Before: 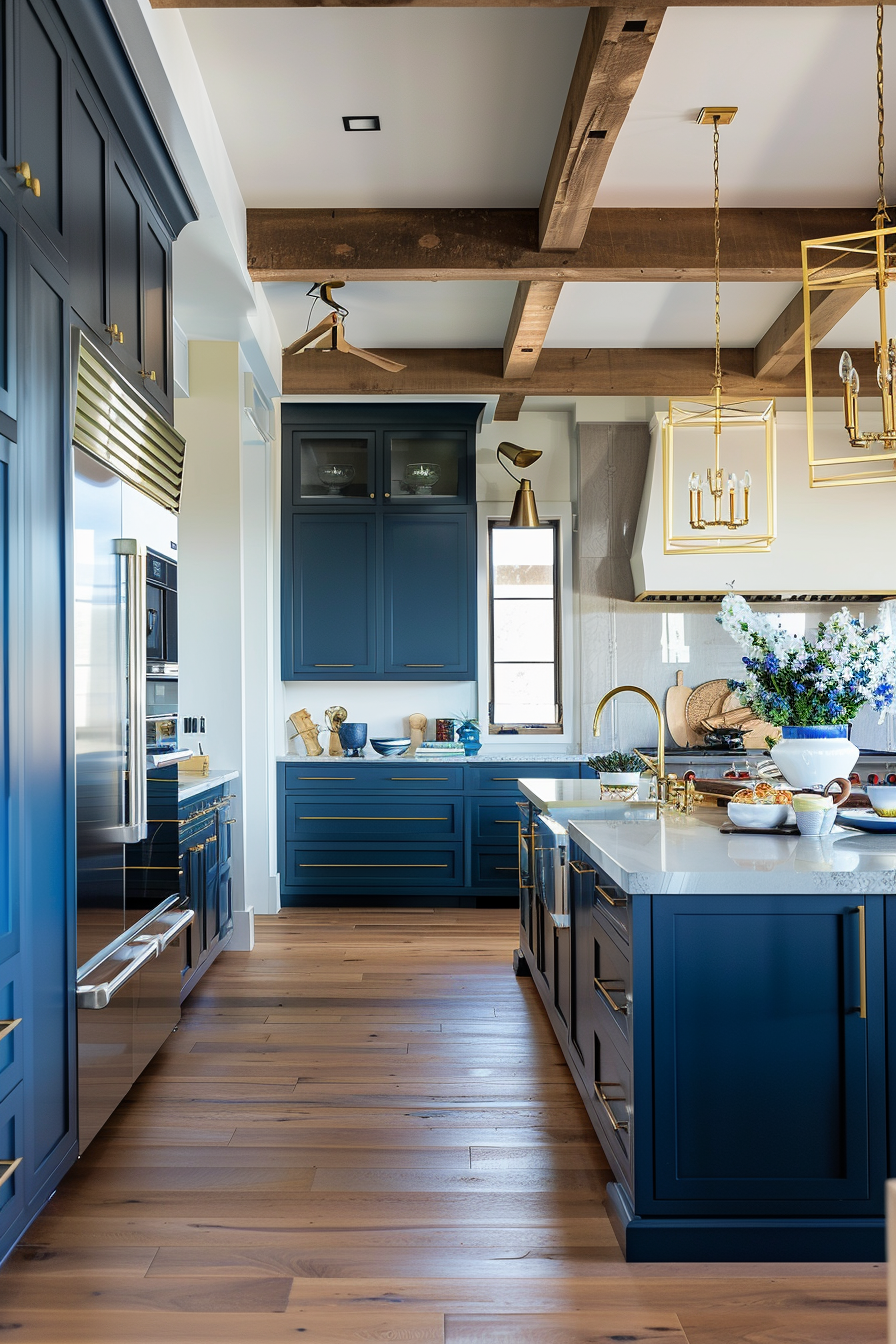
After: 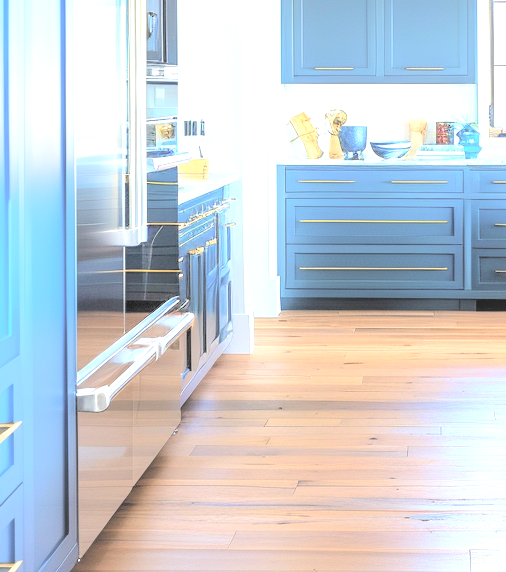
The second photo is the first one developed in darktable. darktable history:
crop: top 44.434%, right 43.502%, bottom 12.988%
exposure: black level correction 0, exposure 1.098 EV, compensate highlight preservation false
contrast brightness saturation: brightness 0.999
local contrast: on, module defaults
